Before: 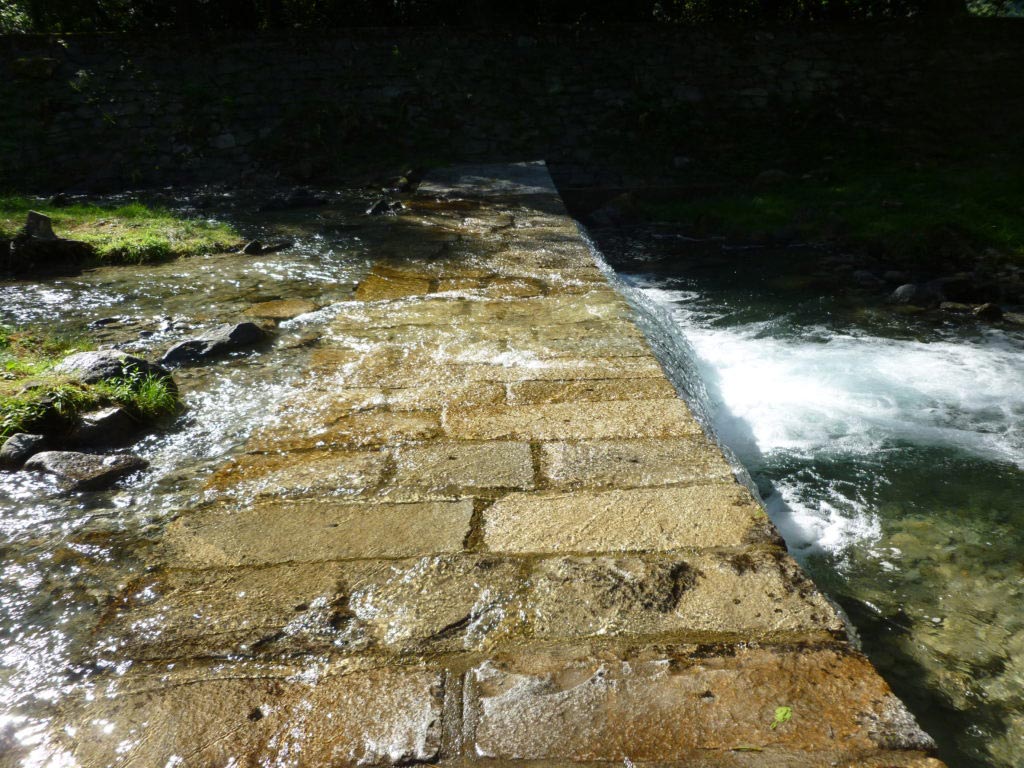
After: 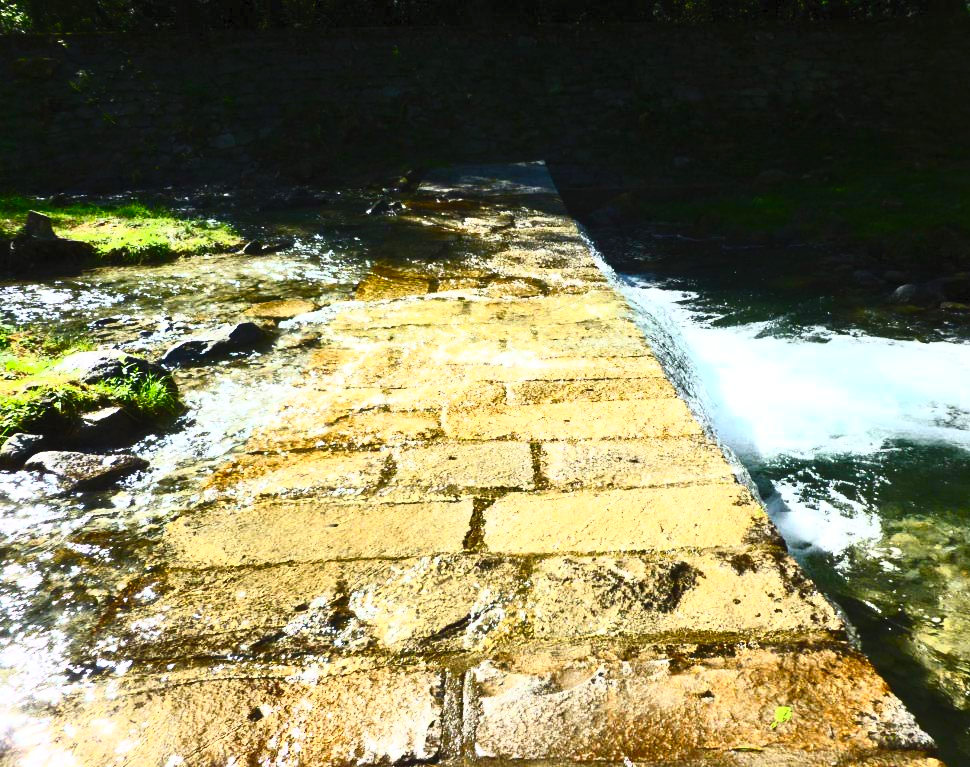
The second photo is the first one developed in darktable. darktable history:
contrast brightness saturation: contrast 0.815, brightness 0.582, saturation 0.579
crop and rotate: left 0%, right 5.177%
